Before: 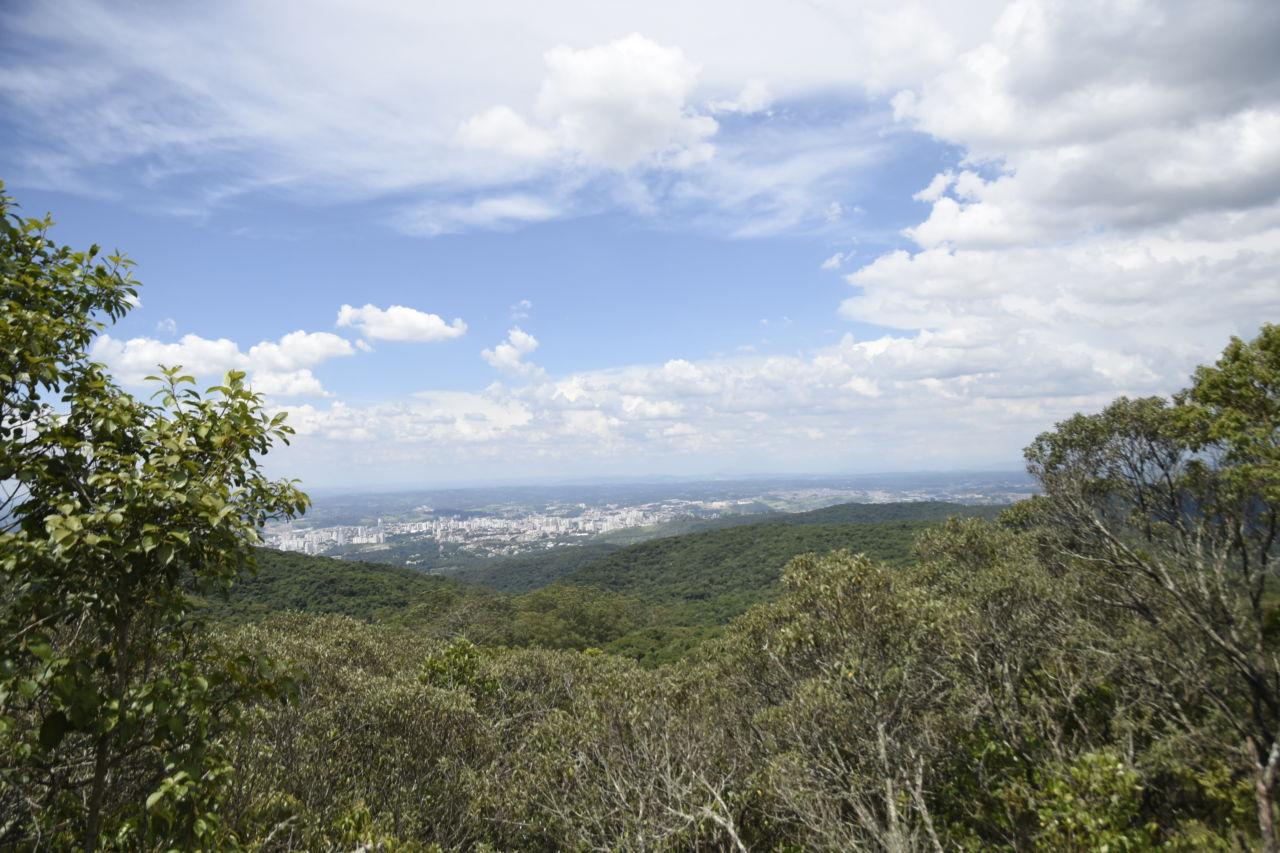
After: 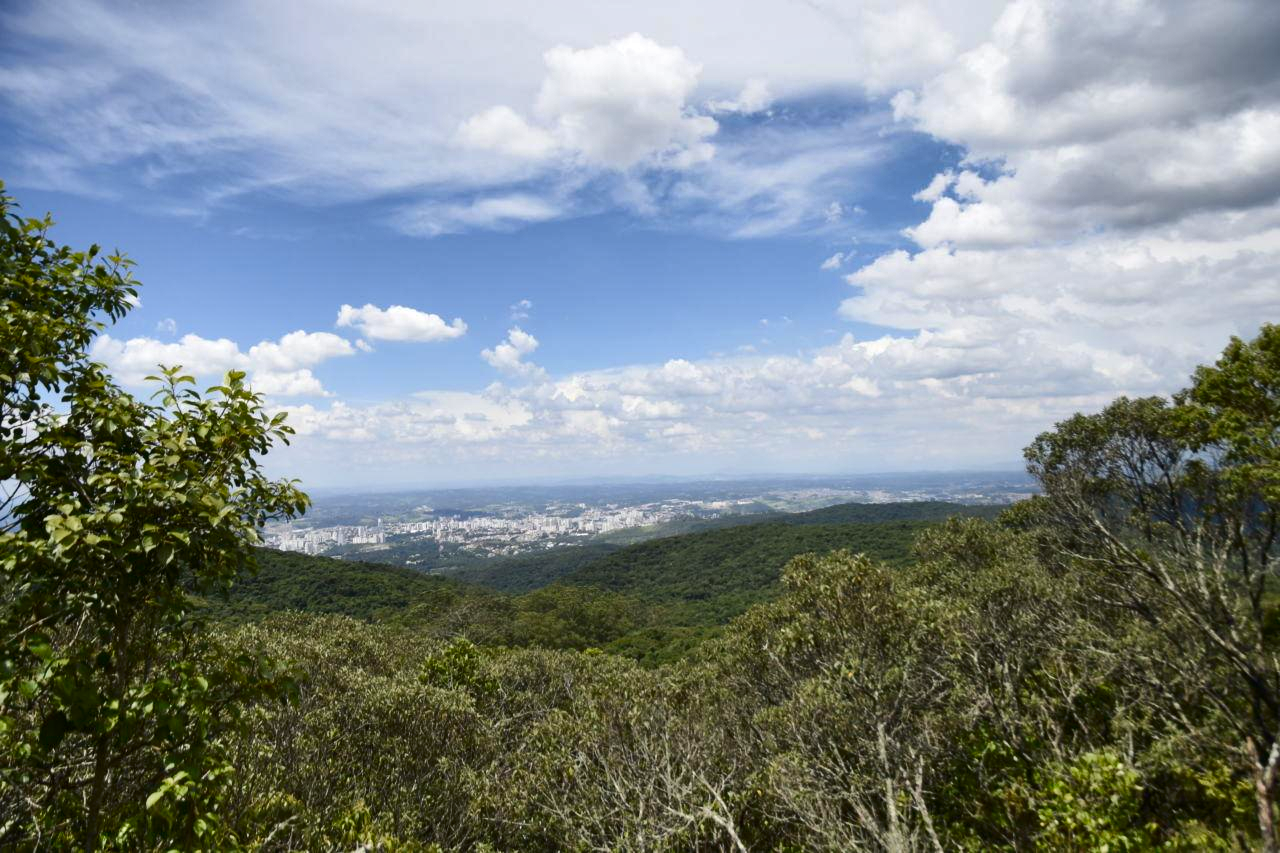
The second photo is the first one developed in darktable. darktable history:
shadows and highlights: low approximation 0.01, soften with gaussian
contrast brightness saturation: contrast 0.12, brightness -0.12, saturation 0.2
